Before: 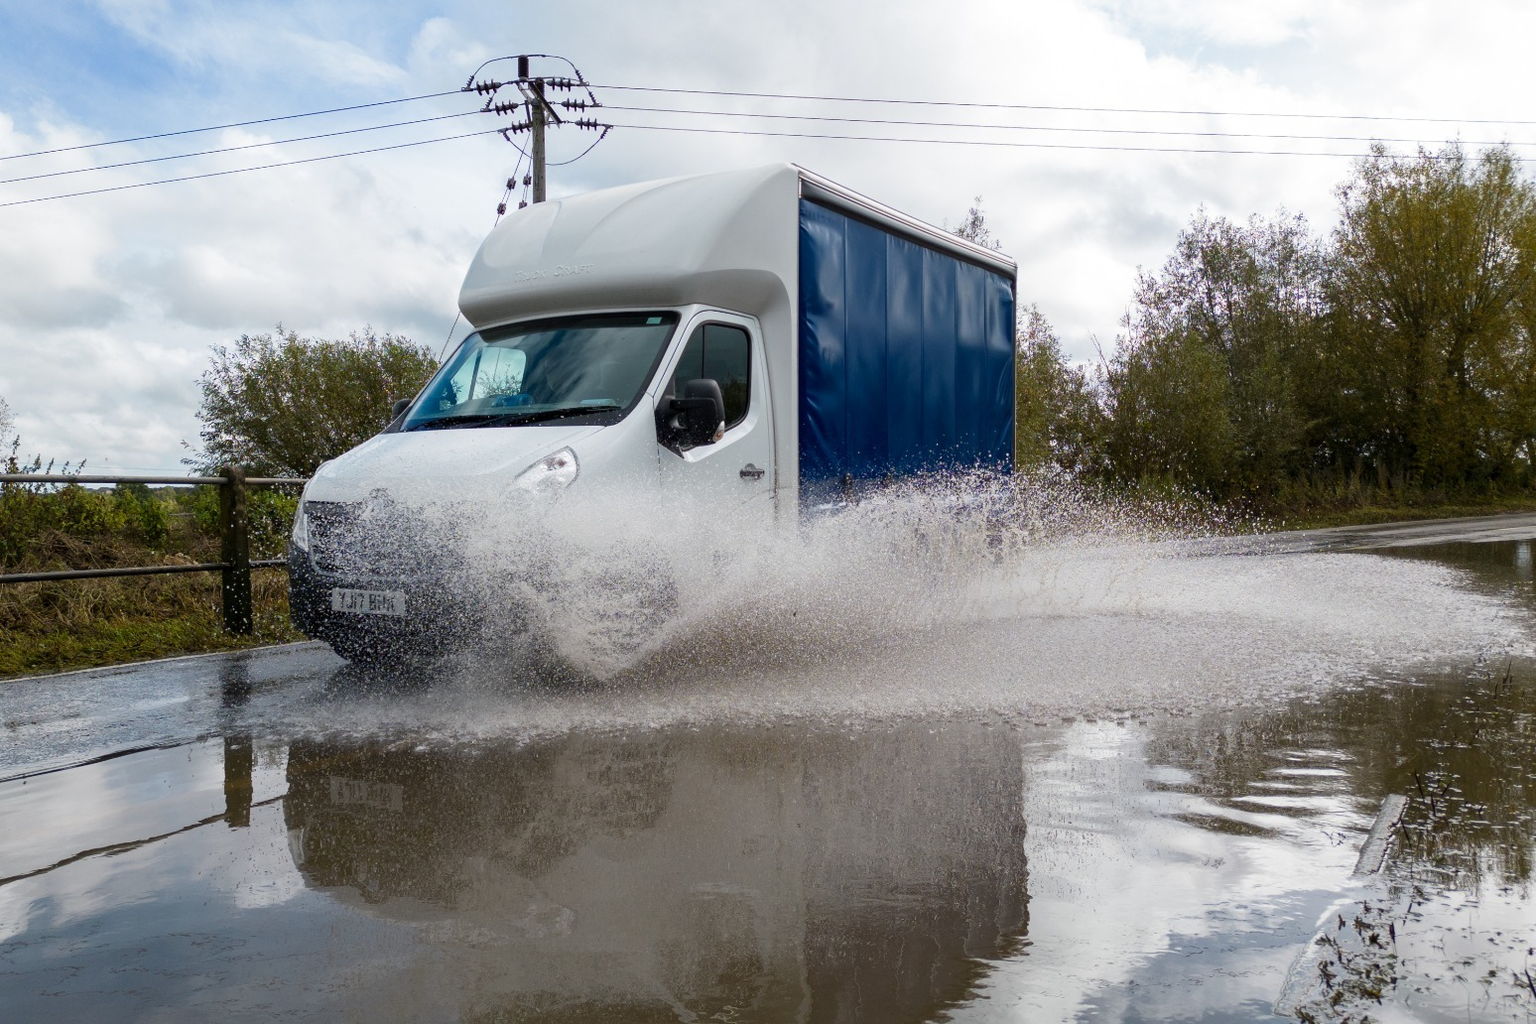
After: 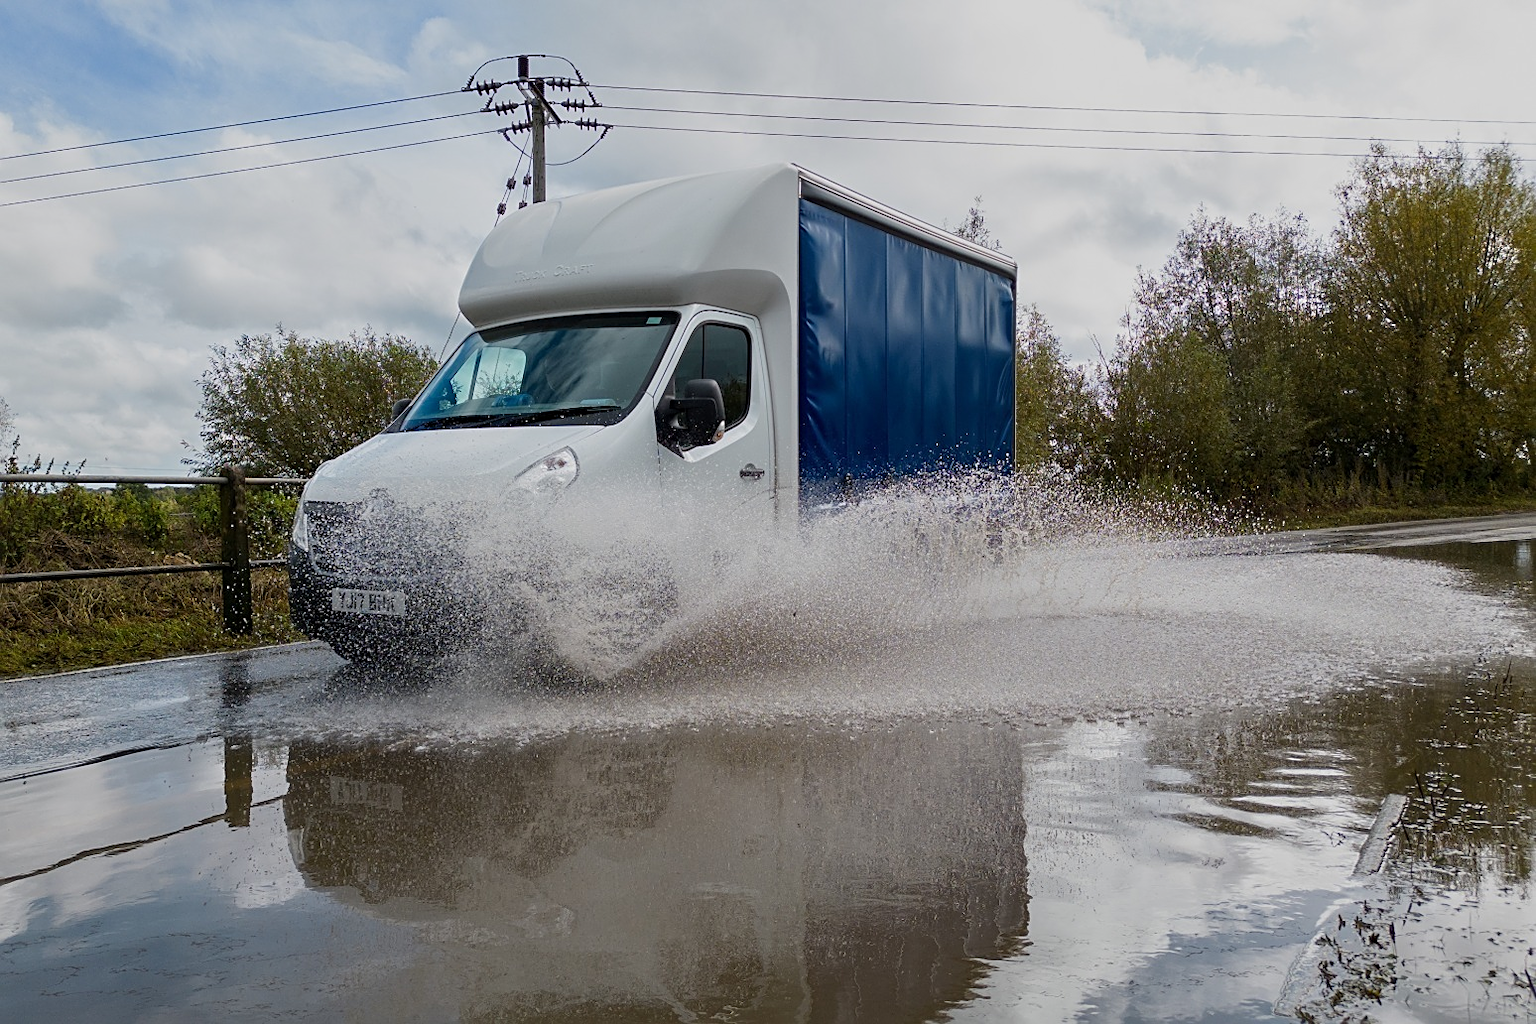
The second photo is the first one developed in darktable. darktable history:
sharpen: on, module defaults
tone equalizer: -8 EV -0.002 EV, -7 EV 0.005 EV, -6 EV -0.01 EV, -5 EV 0.014 EV, -4 EV -0.018 EV, -3 EV 0.013 EV, -2 EV -0.043 EV, -1 EV -0.297 EV, +0 EV -0.587 EV, mask exposure compensation -0.502 EV
